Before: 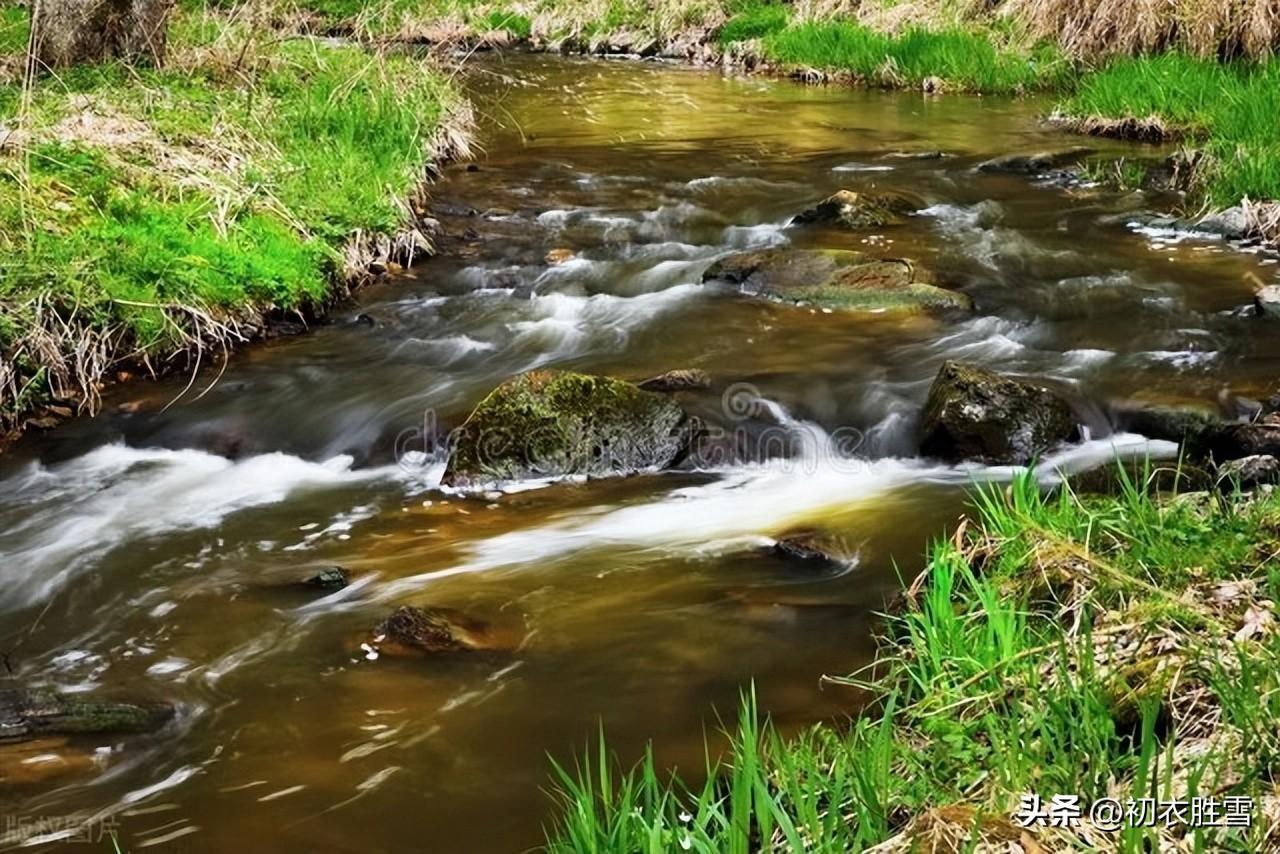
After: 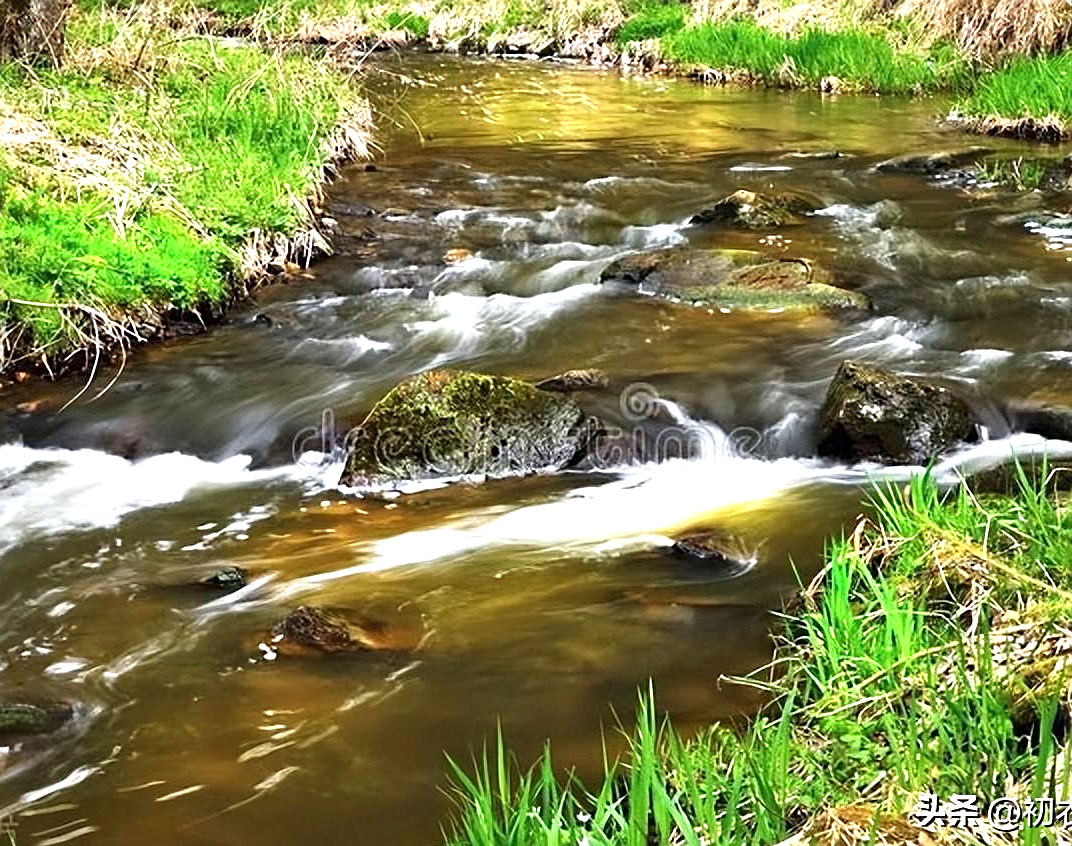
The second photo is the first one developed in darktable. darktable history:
exposure: exposure 0.785 EV, compensate highlight preservation false
crop: left 8.026%, right 7.374%
sharpen: on, module defaults
tone equalizer: on, module defaults
